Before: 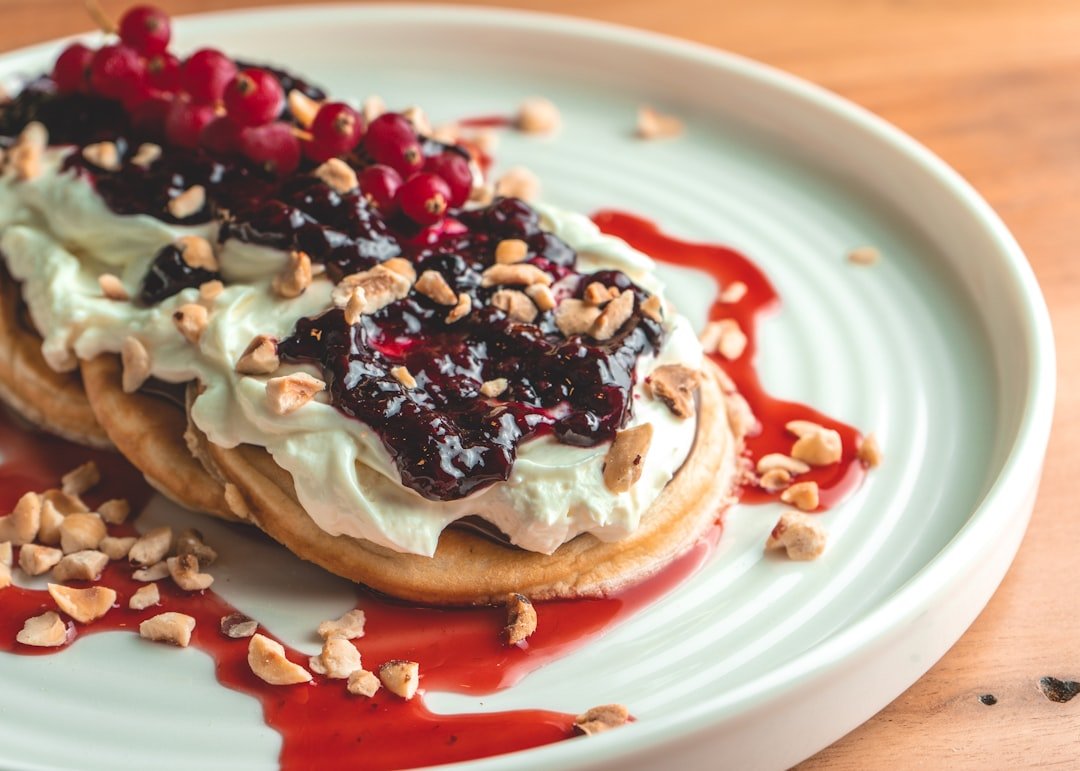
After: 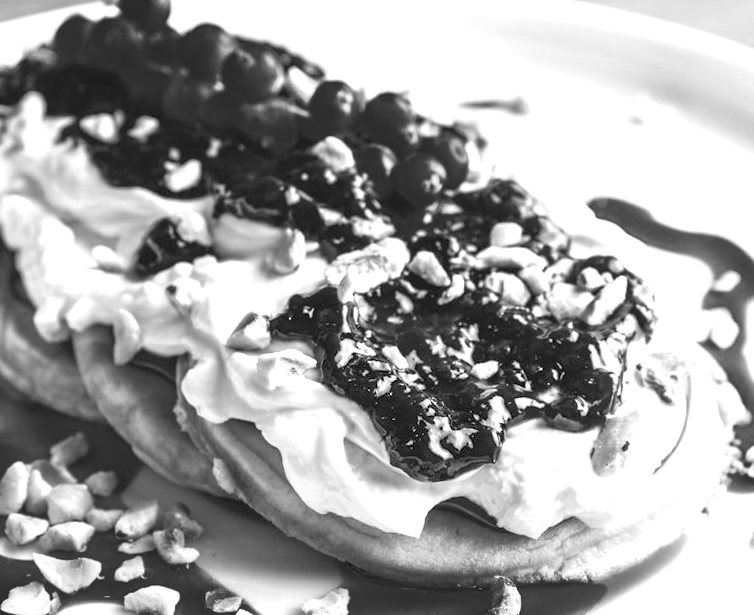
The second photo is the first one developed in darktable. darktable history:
crop: right 28.885%, bottom 16.626%
rotate and perspective: rotation 1.57°, crop left 0.018, crop right 0.982, crop top 0.039, crop bottom 0.961
color balance rgb: perceptual saturation grading › global saturation 20%, perceptual saturation grading › highlights -50%, perceptual saturation grading › shadows 30%
color balance: lift [1.006, 0.985, 1.002, 1.015], gamma [1, 0.953, 1.008, 1.047], gain [1.076, 1.13, 1.004, 0.87]
exposure: black level correction 0.011, exposure 1.088 EV, compensate exposure bias true, compensate highlight preservation false
monochrome: a 0, b 0, size 0.5, highlights 0.57
color correction: highlights a* 3.22, highlights b* 1.93, saturation 1.19
